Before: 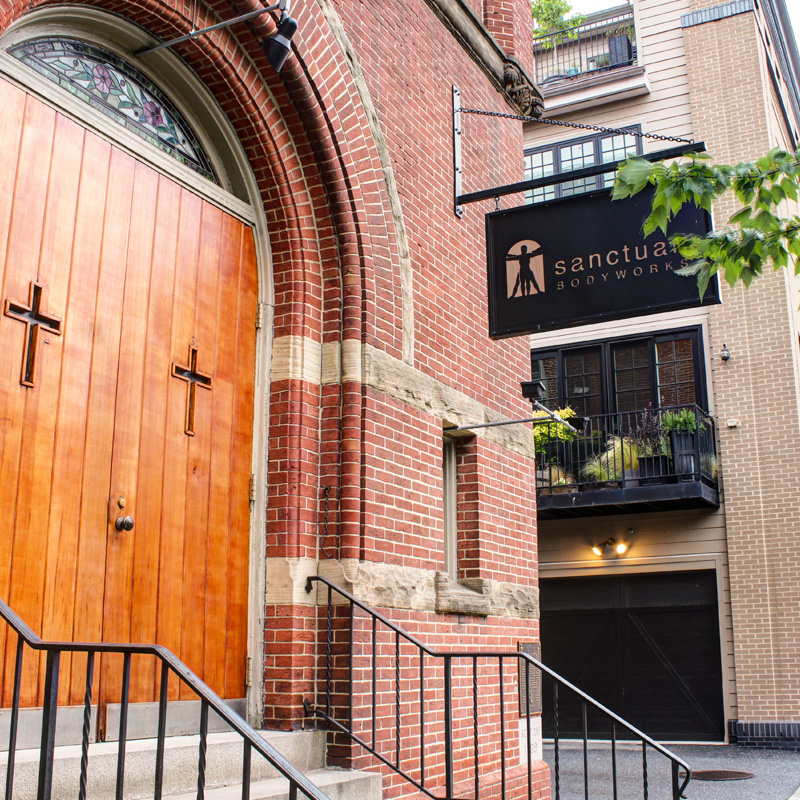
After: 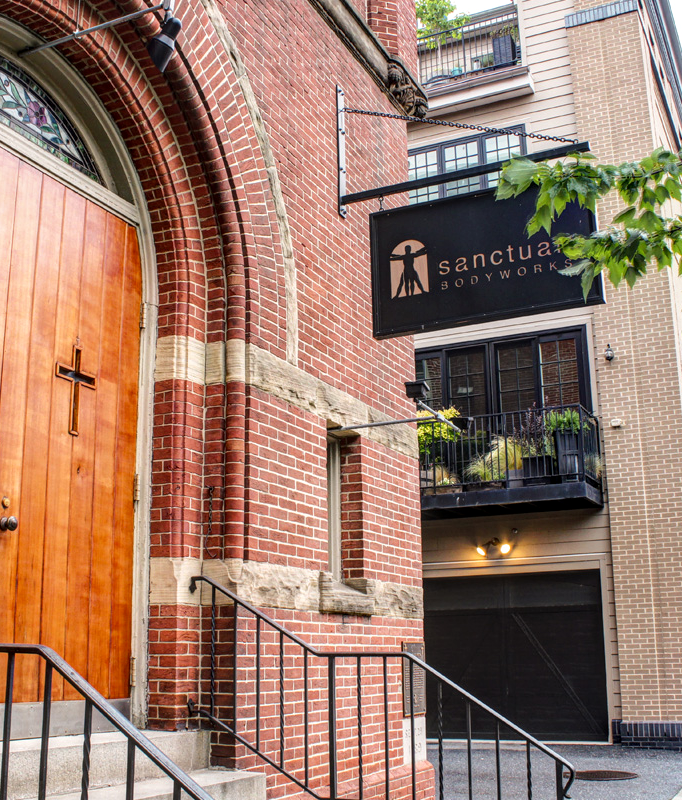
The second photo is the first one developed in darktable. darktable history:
crop and rotate: left 14.666%
local contrast: on, module defaults
